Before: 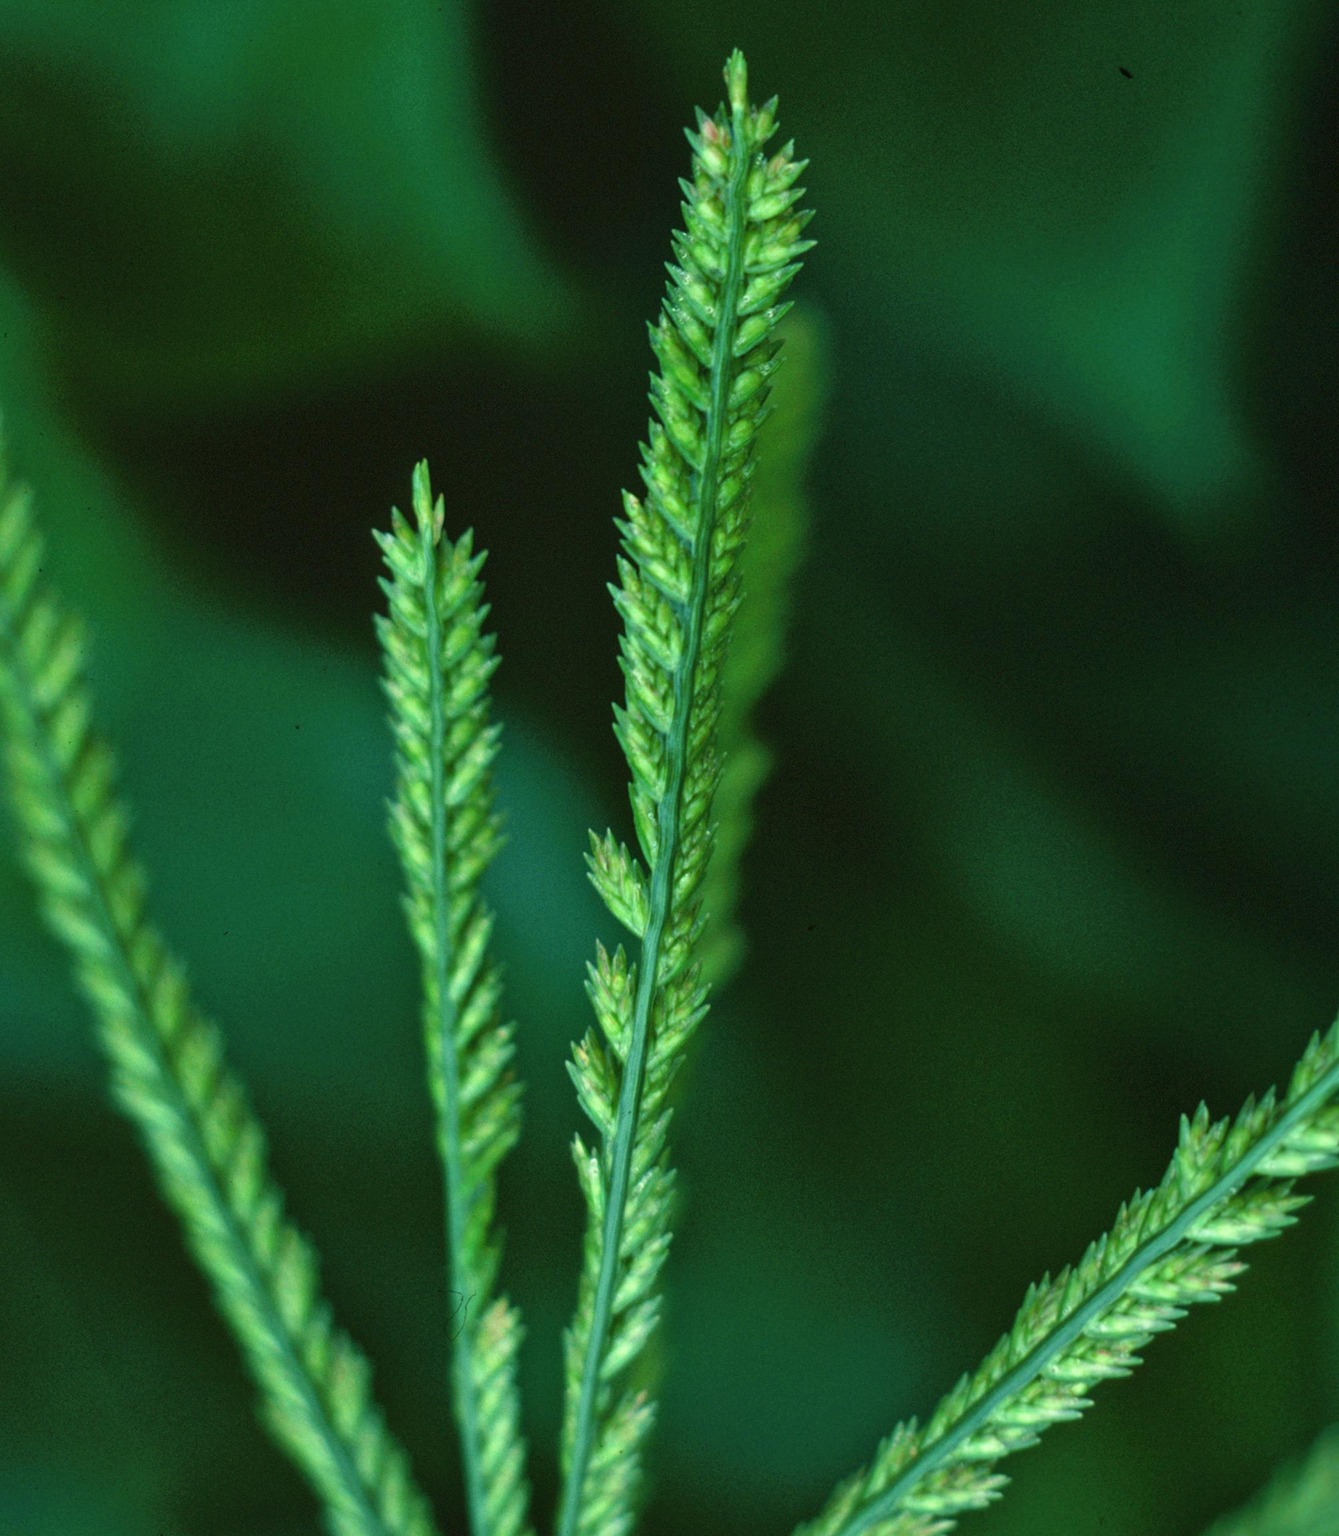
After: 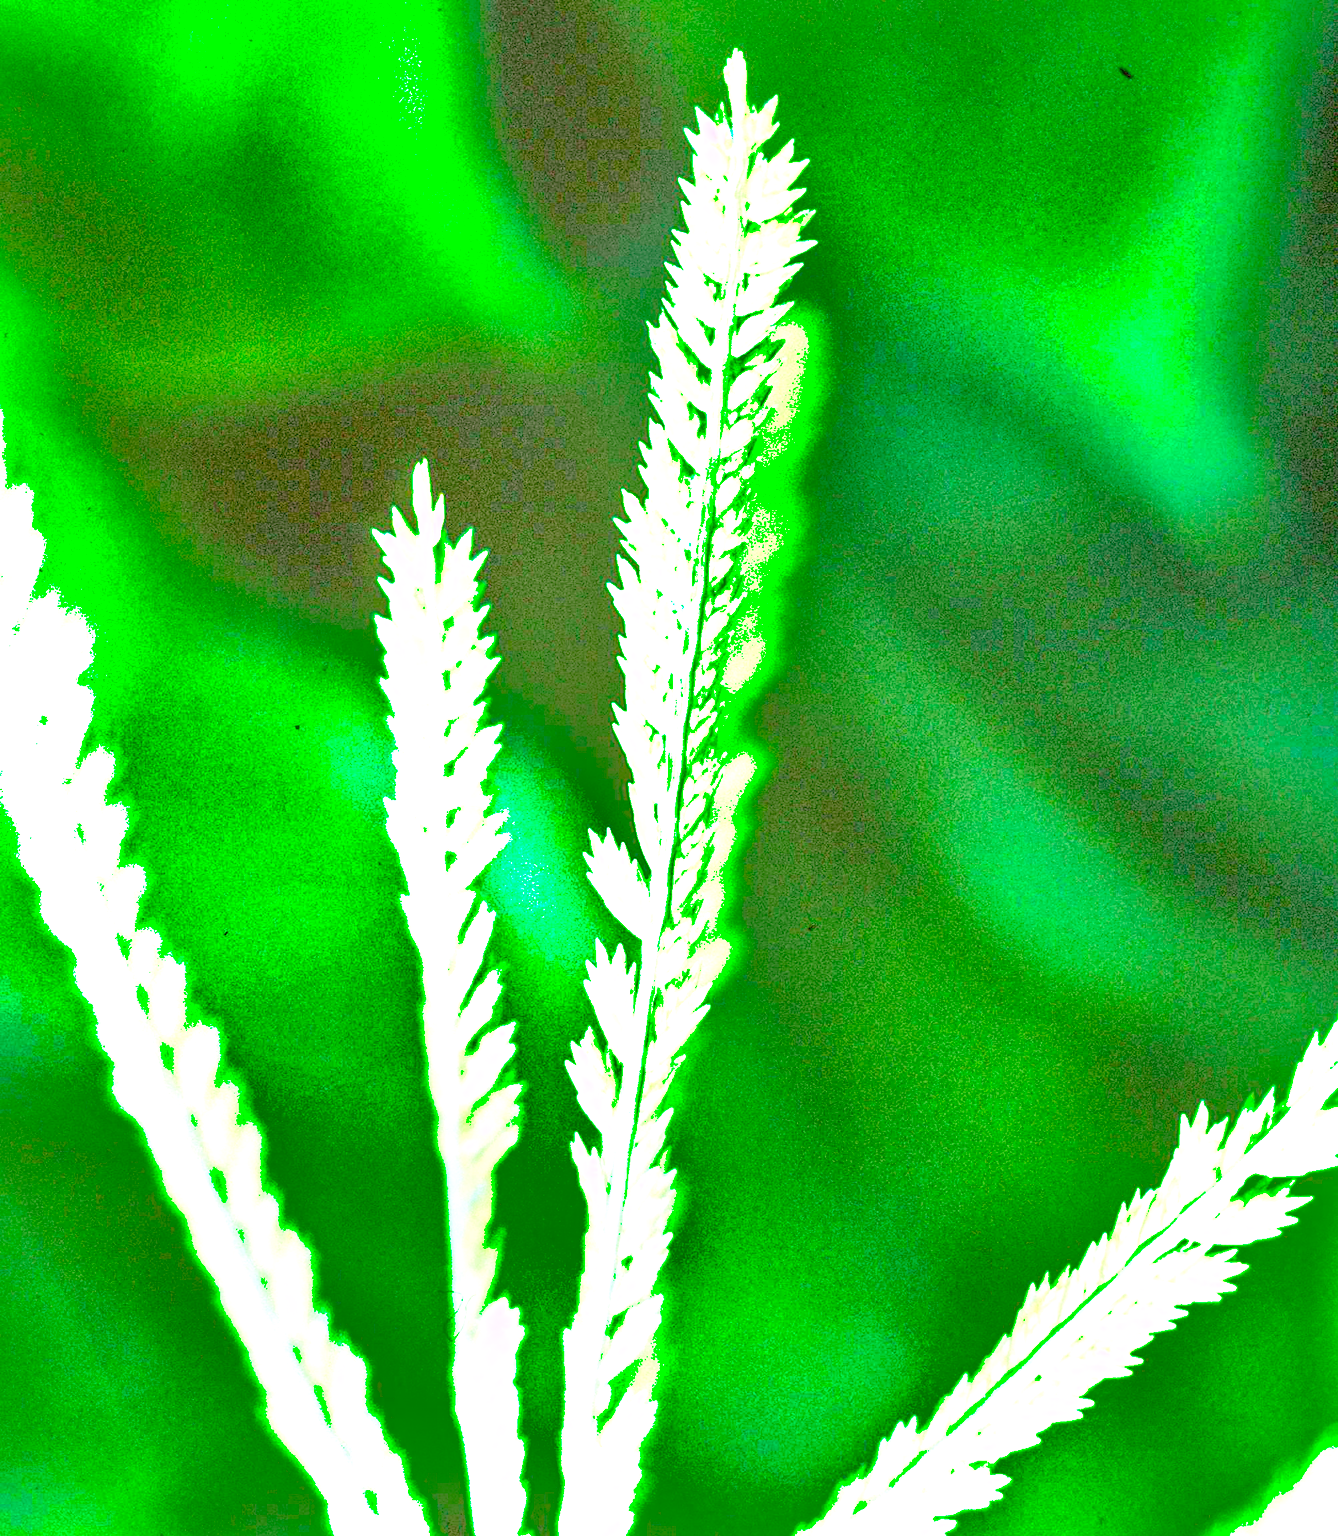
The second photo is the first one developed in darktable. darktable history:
exposure: black level correction 0, exposure 1.183 EV, compensate highlight preservation false
levels: levels [0.008, 0.318, 0.836]
local contrast: highlights 63%, detail 143%, midtone range 0.43
shadows and highlights: shadows -19.35, highlights -73.23
color correction: highlights a* 19.15, highlights b* -11.77, saturation 1.69
base curve: curves: ch0 [(0, 0) (0.012, 0.01) (0.073, 0.168) (0.31, 0.711) (0.645, 0.957) (1, 1)]
